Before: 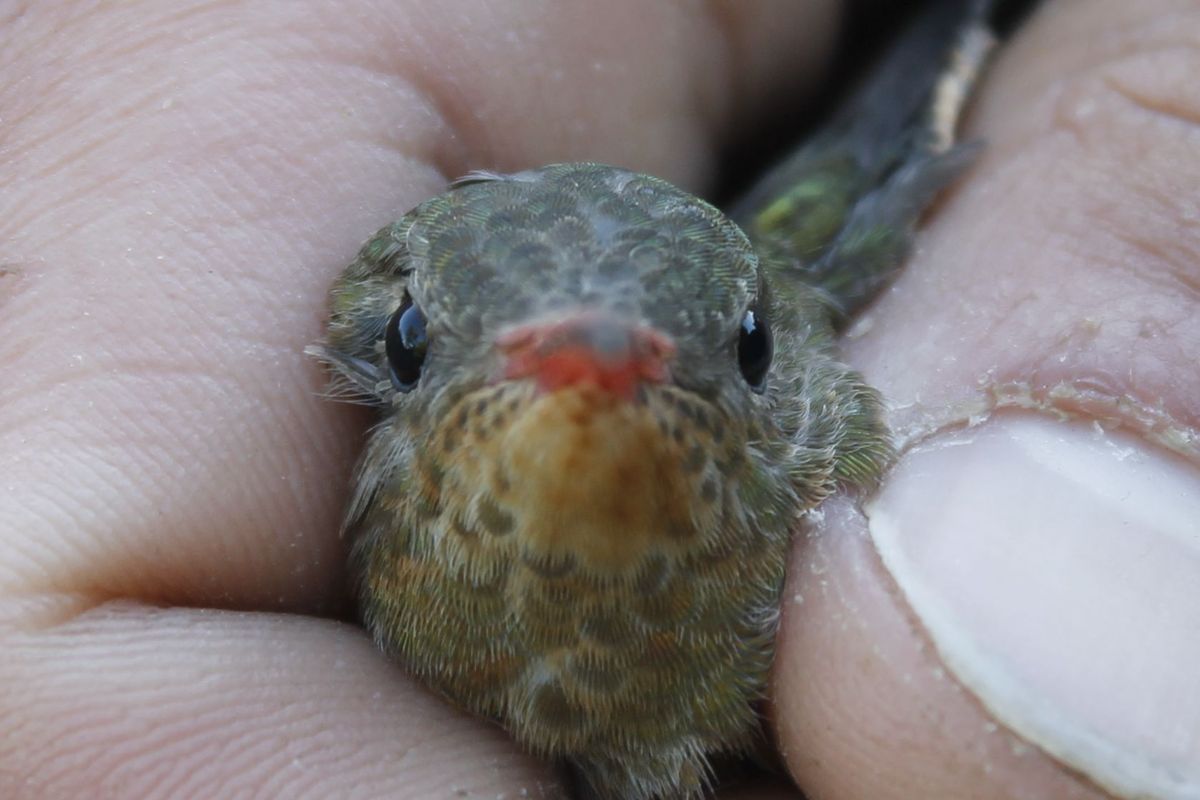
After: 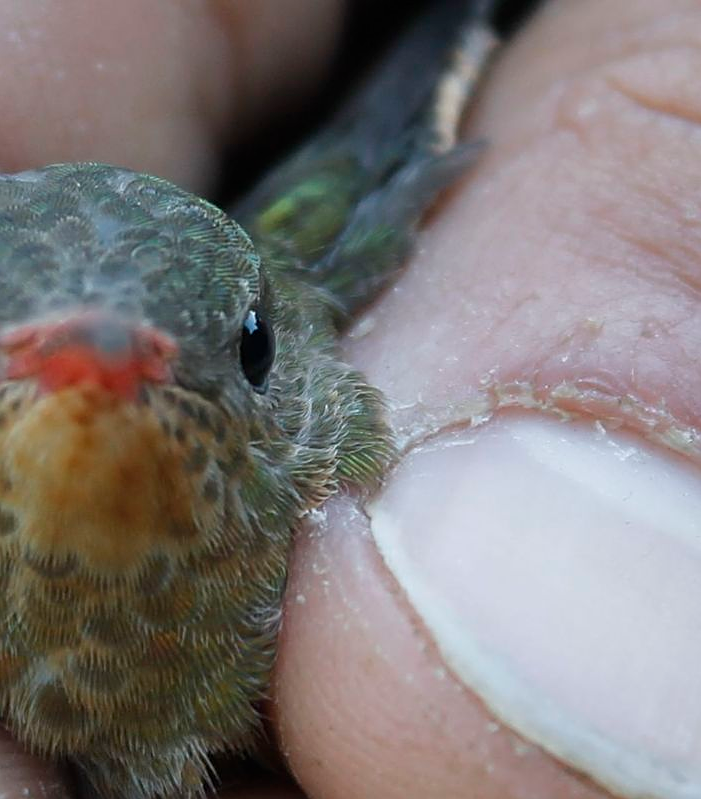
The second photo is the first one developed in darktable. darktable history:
sharpen: on, module defaults
crop: left 41.562%
